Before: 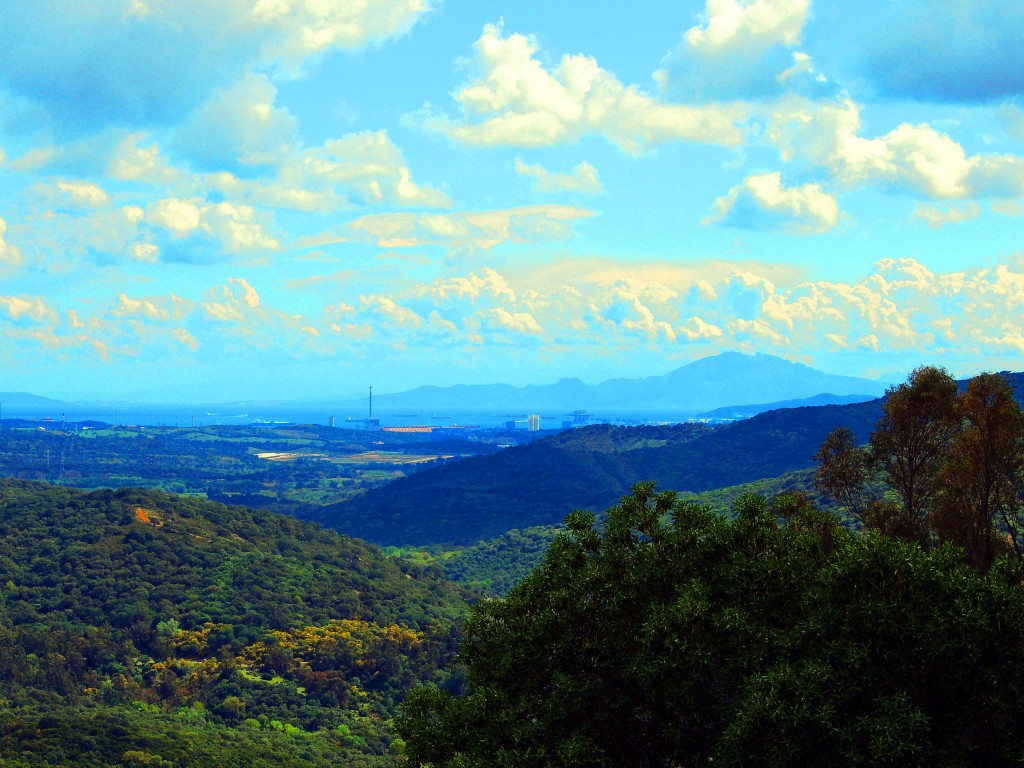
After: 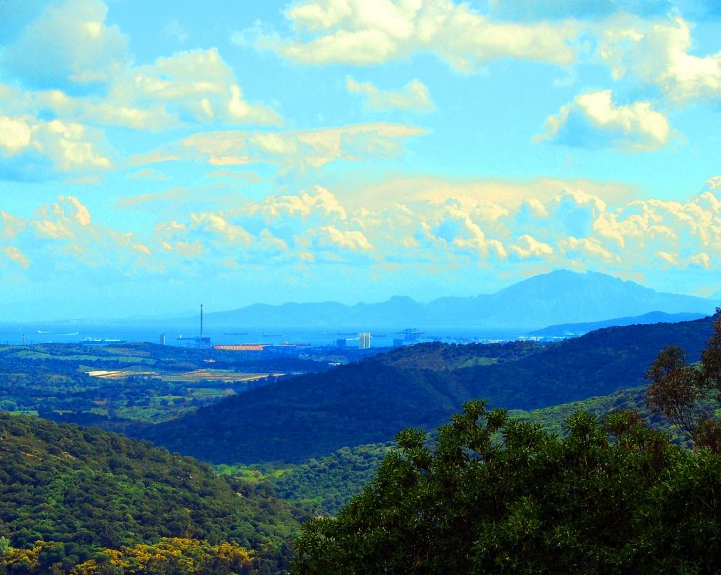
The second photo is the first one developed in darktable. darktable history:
crop and rotate: left 16.595%, top 10.683%, right 12.977%, bottom 14.383%
